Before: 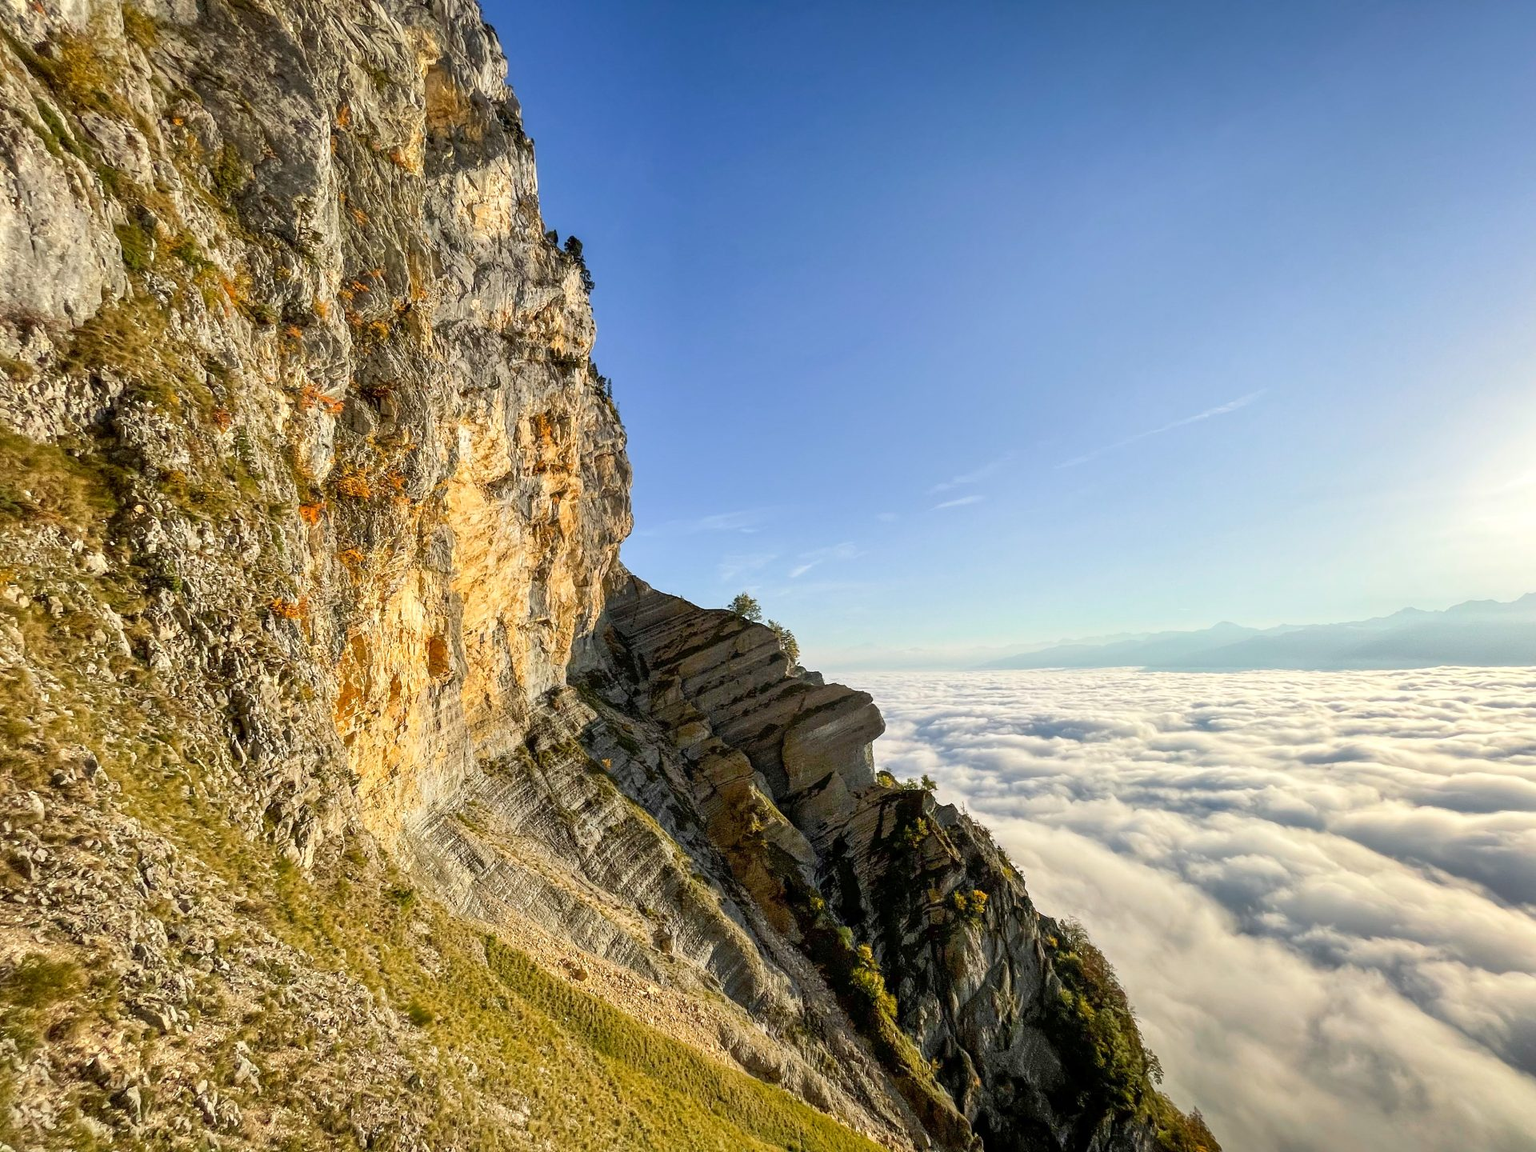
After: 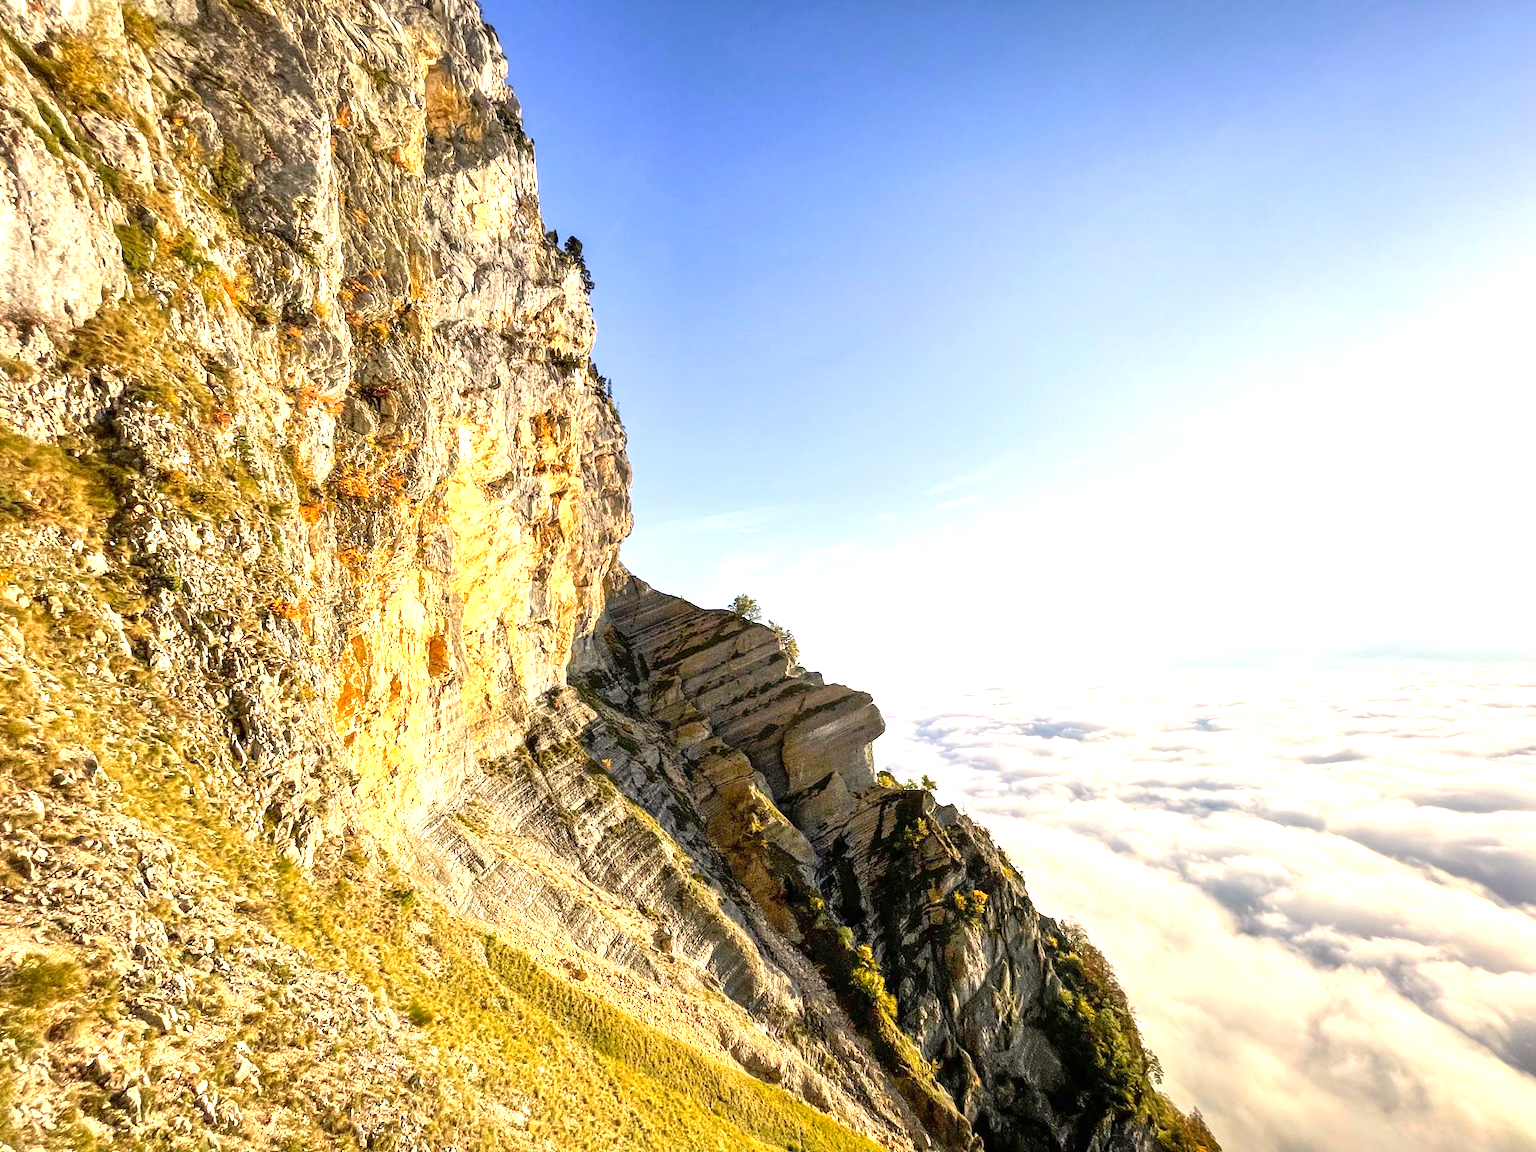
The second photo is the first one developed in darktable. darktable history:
contrast brightness saturation: contrast 0.07
color correction: highlights a* 5.81, highlights b* 4.84
exposure: black level correction 0, exposure 1.1 EV, compensate exposure bias true, compensate highlight preservation false
